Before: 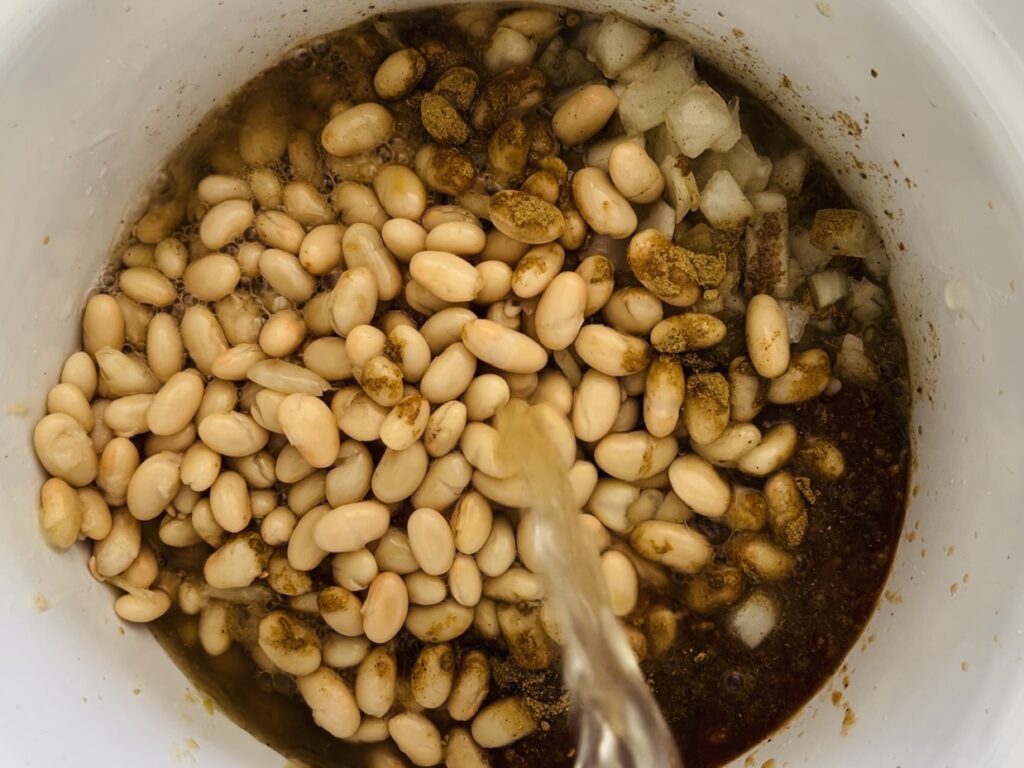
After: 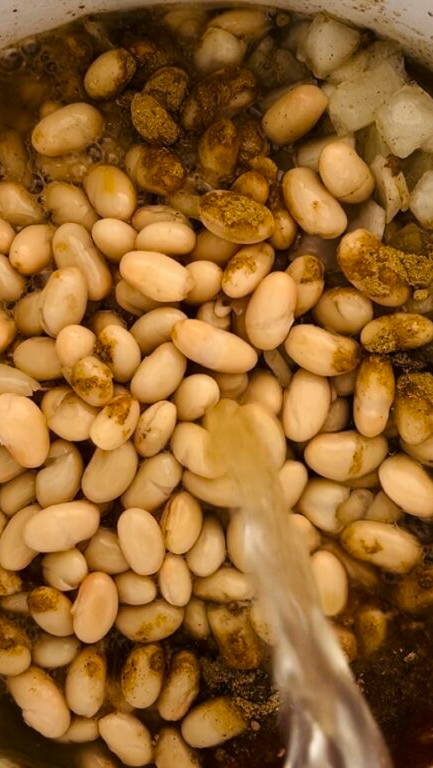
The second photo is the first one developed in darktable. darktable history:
color correction: highlights a* 3.14, highlights b* -1.18, shadows a* -0.054, shadows b* 2.47, saturation 0.984
crop: left 28.375%, right 29.255%
